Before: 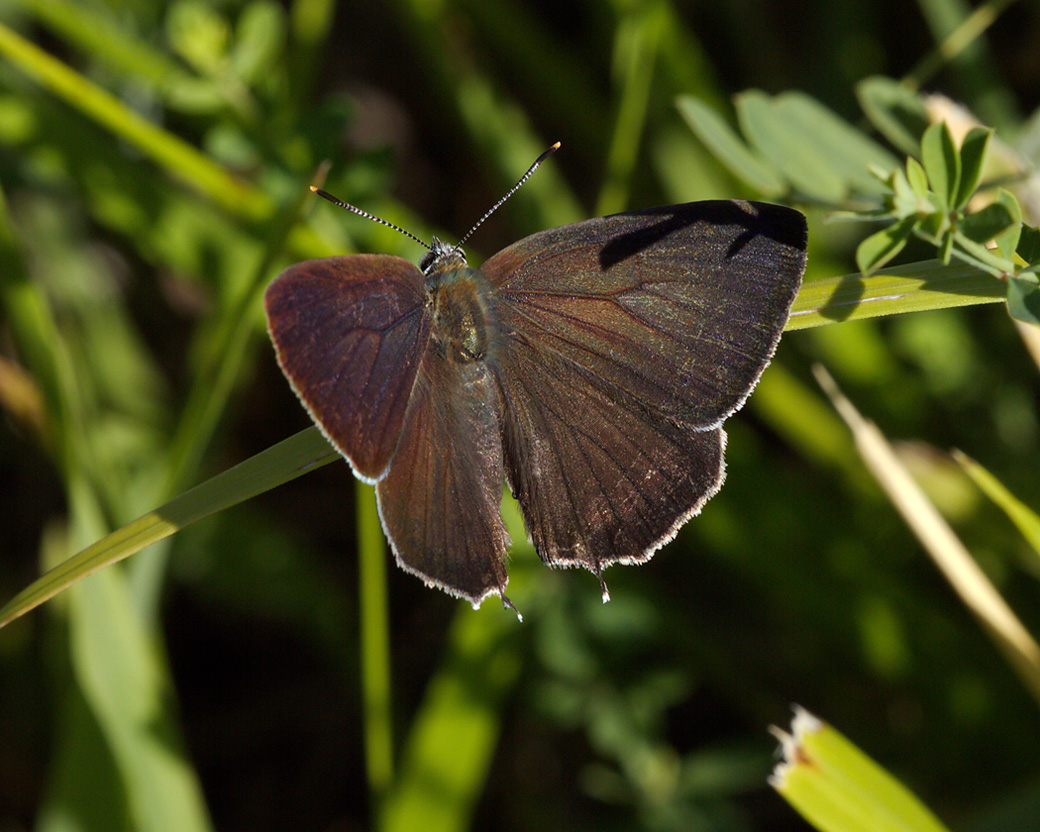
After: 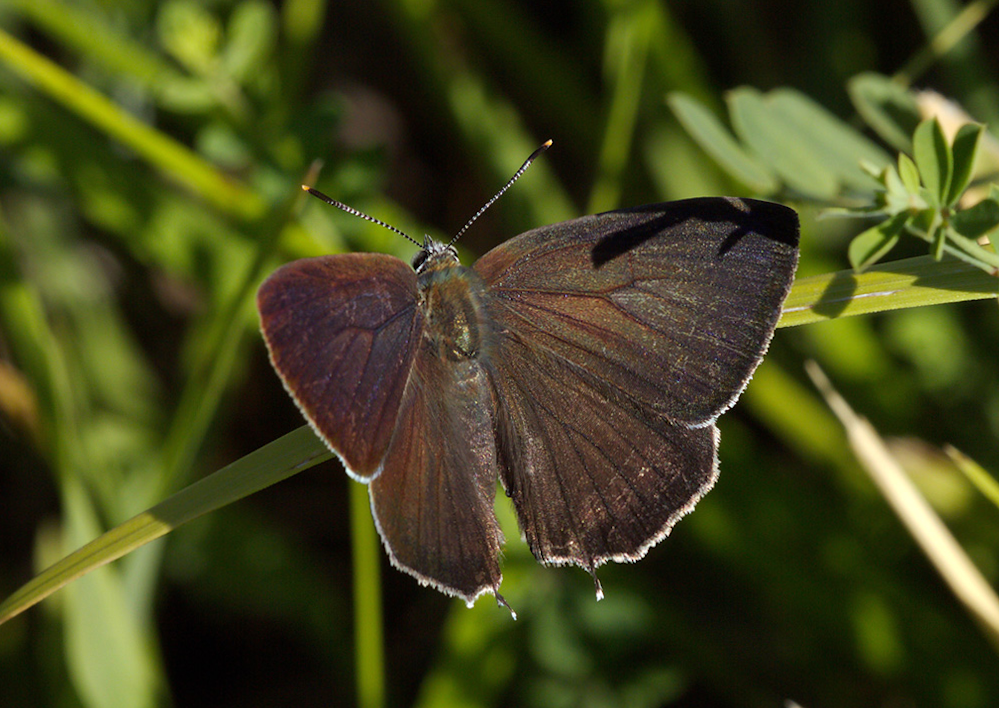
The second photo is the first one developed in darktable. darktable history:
crop and rotate: angle 0.268°, left 0.419%, right 2.874%, bottom 14.29%
